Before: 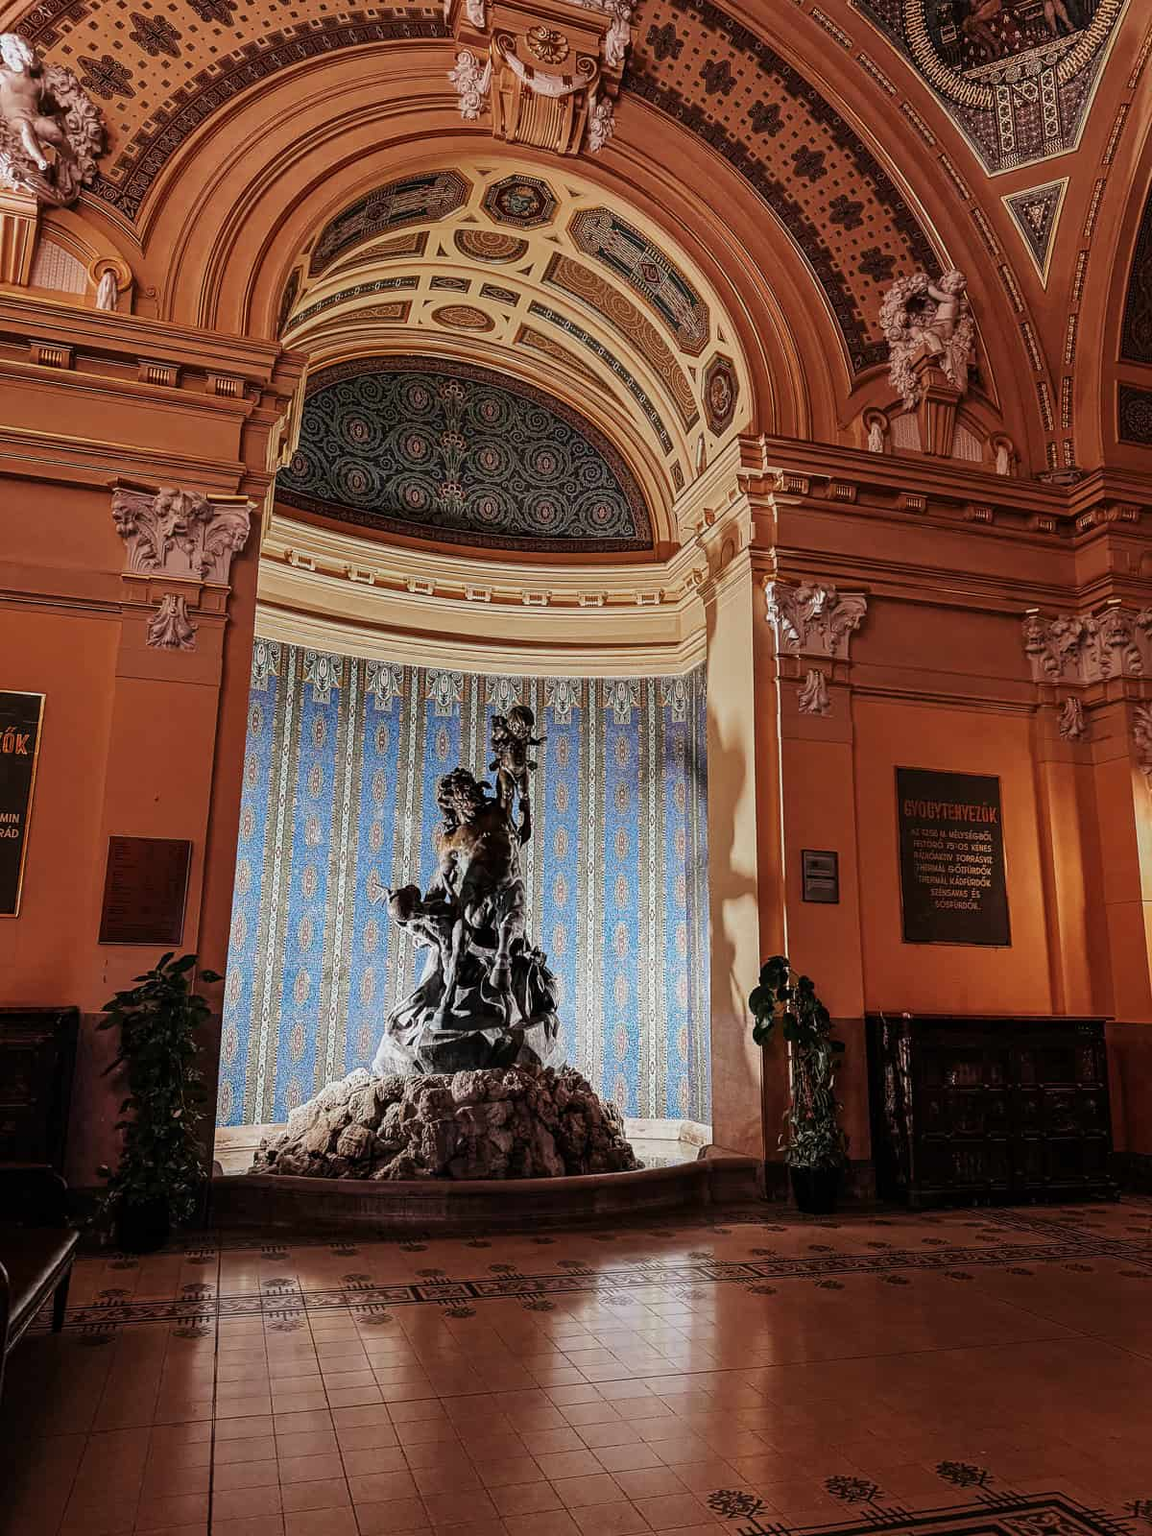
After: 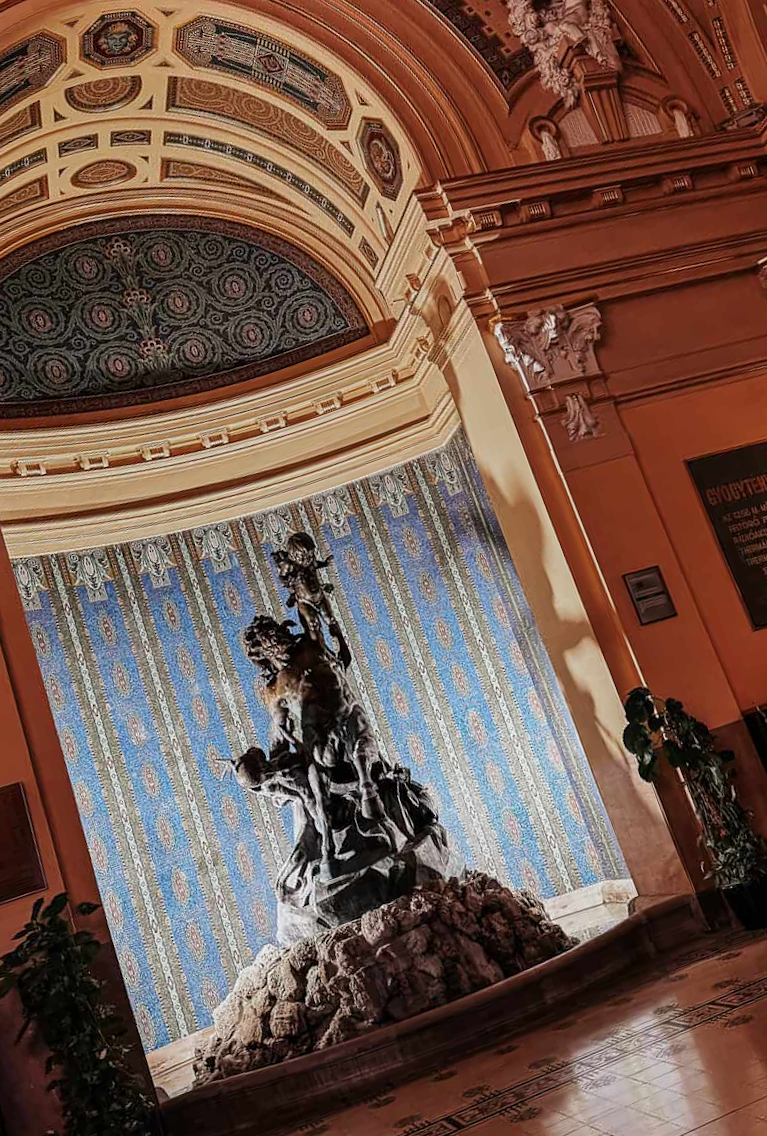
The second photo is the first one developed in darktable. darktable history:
crop and rotate: angle 19.78°, left 6.943%, right 4.014%, bottom 1.131%
